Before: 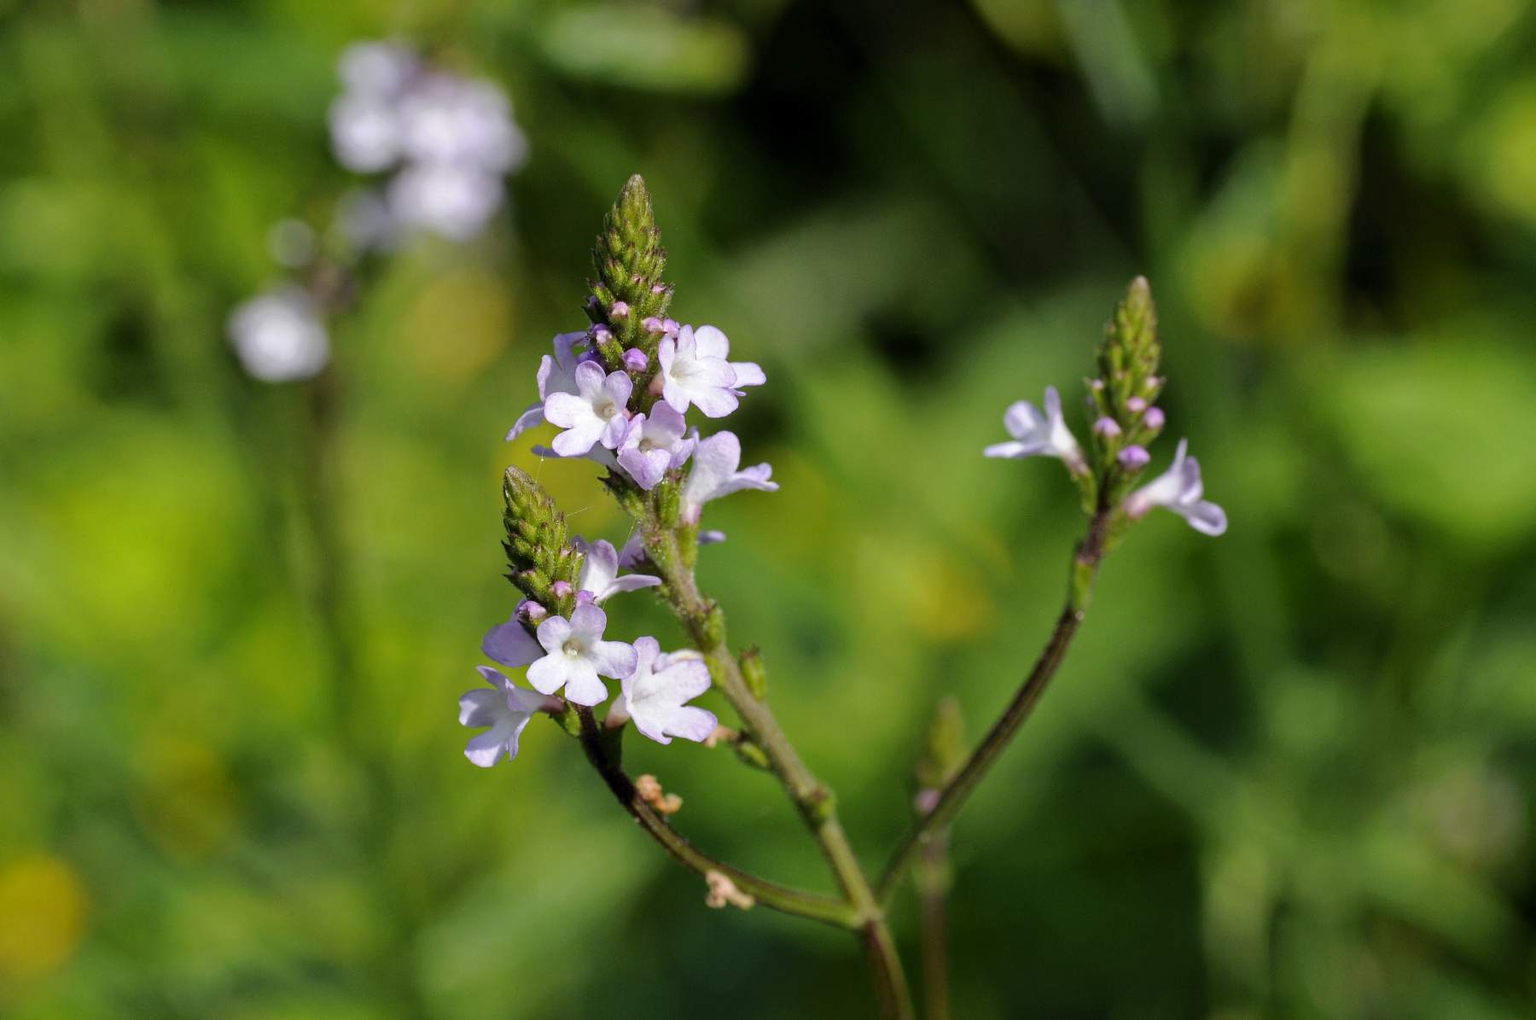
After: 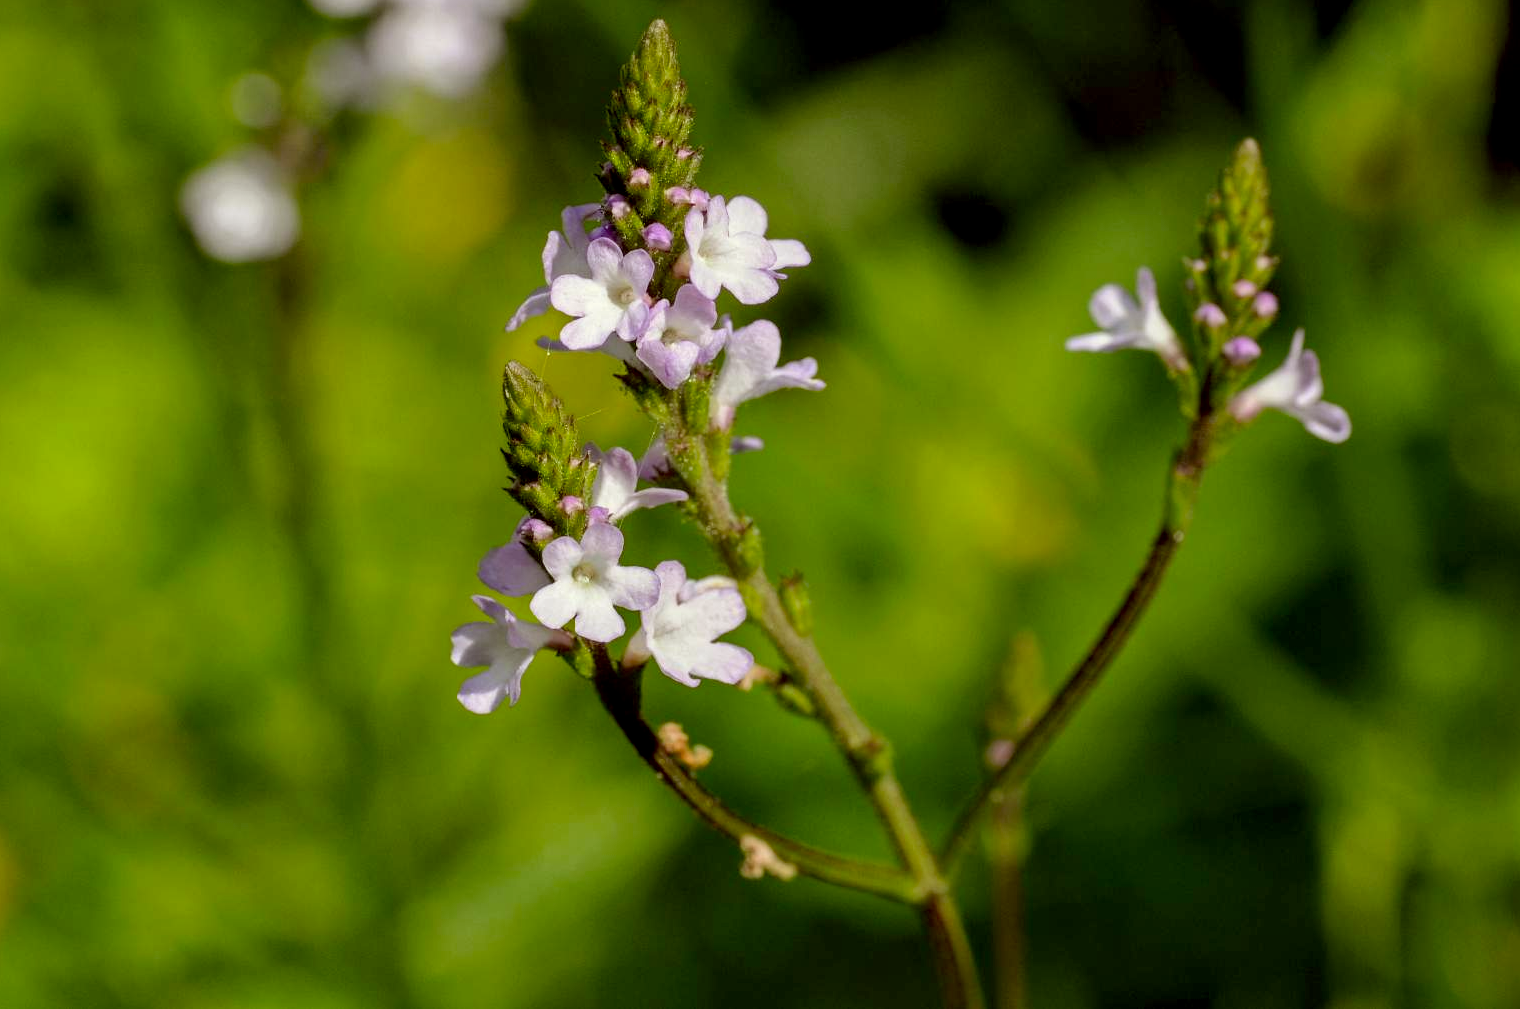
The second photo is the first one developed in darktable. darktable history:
white balance: red 0.982, blue 1.018
crop and rotate: left 4.842%, top 15.51%, right 10.668%
local contrast: detail 110%
color correction: highlights a* -1.43, highlights b* 10.12, shadows a* 0.395, shadows b* 19.35
exposure: black level correction 0.01, exposure 0.014 EV, compensate highlight preservation false
